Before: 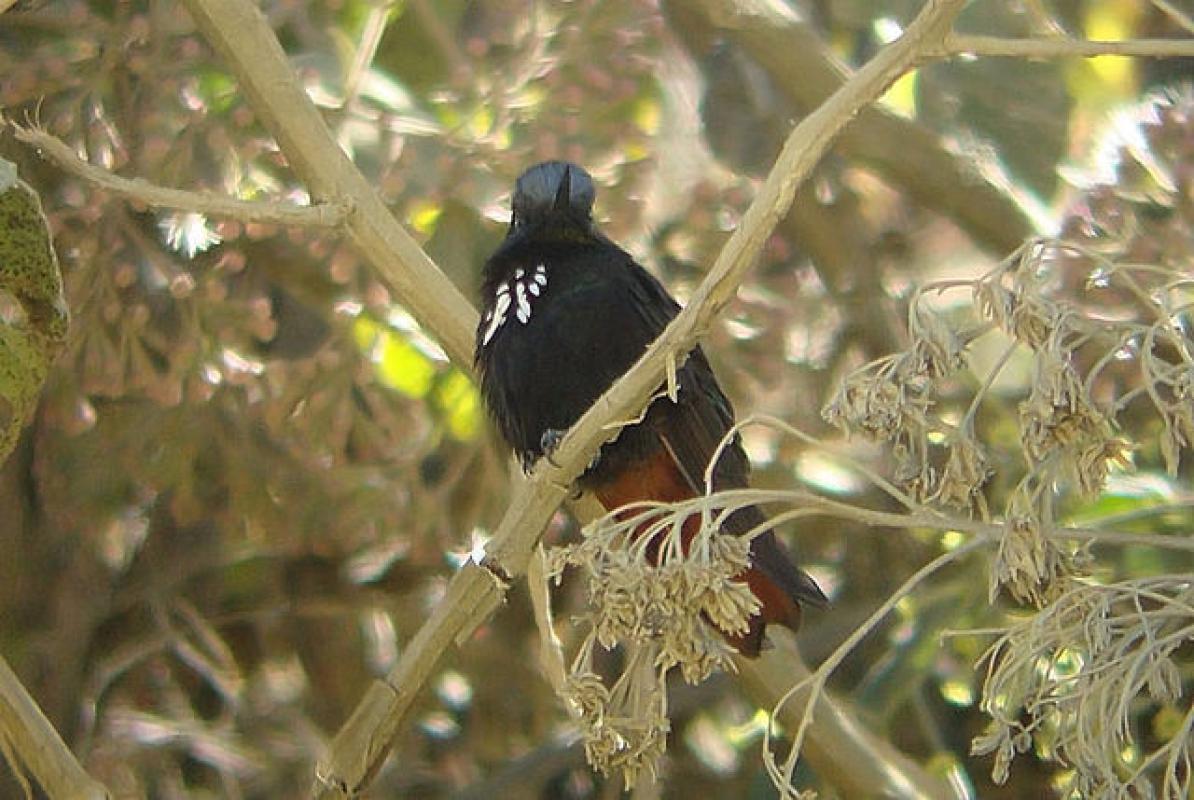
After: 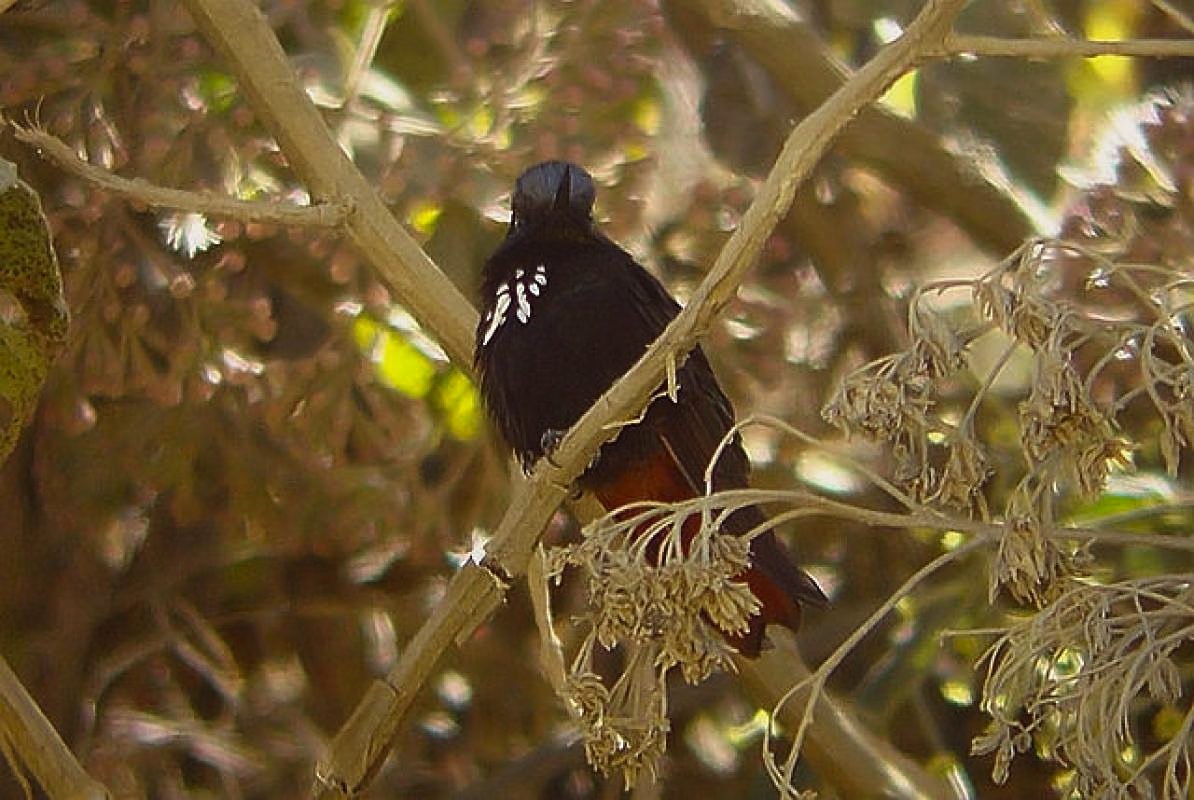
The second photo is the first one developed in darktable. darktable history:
white balance: emerald 1
color correction: highlights a* 0.207, highlights b* 2.7, shadows a* -0.874, shadows b* -4.78
tone equalizer: on, module defaults
sharpen: on, module defaults
rgb levels: mode RGB, independent channels, levels [[0, 0.5, 1], [0, 0.521, 1], [0, 0.536, 1]]
contrast brightness saturation: brightness -0.2, saturation 0.08
color balance: lift [1.01, 1, 1, 1], gamma [1.097, 1, 1, 1], gain [0.85, 1, 1, 1]
